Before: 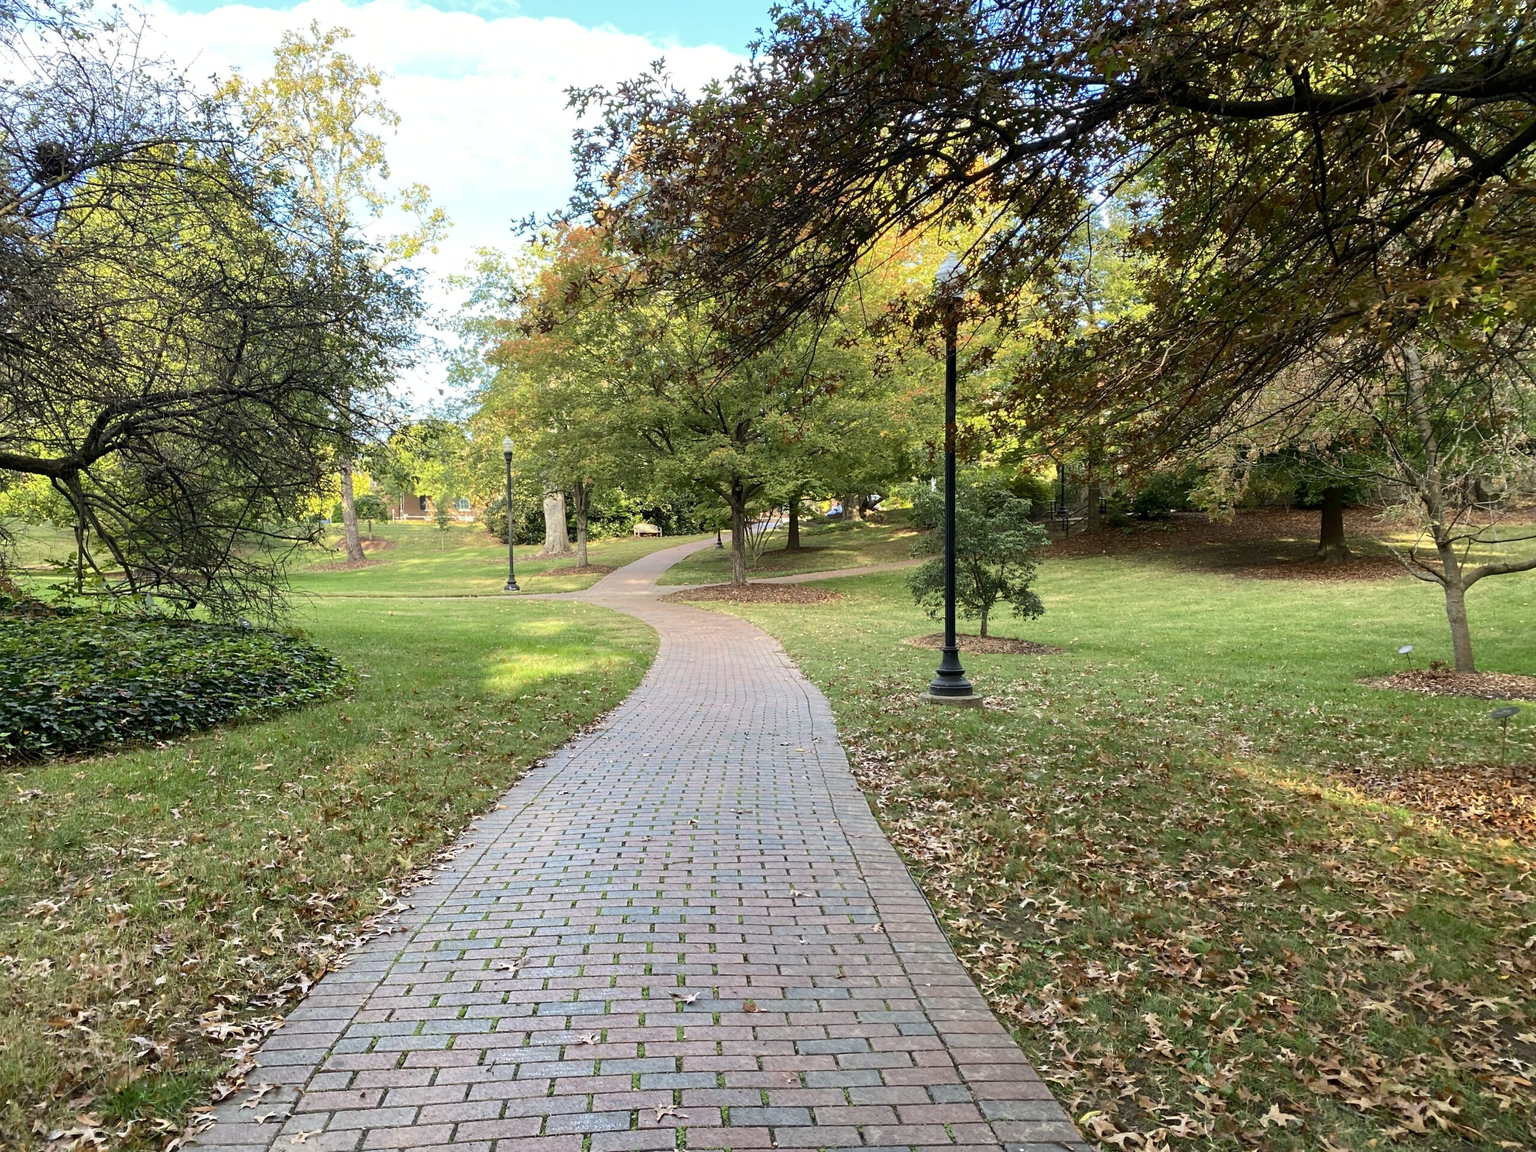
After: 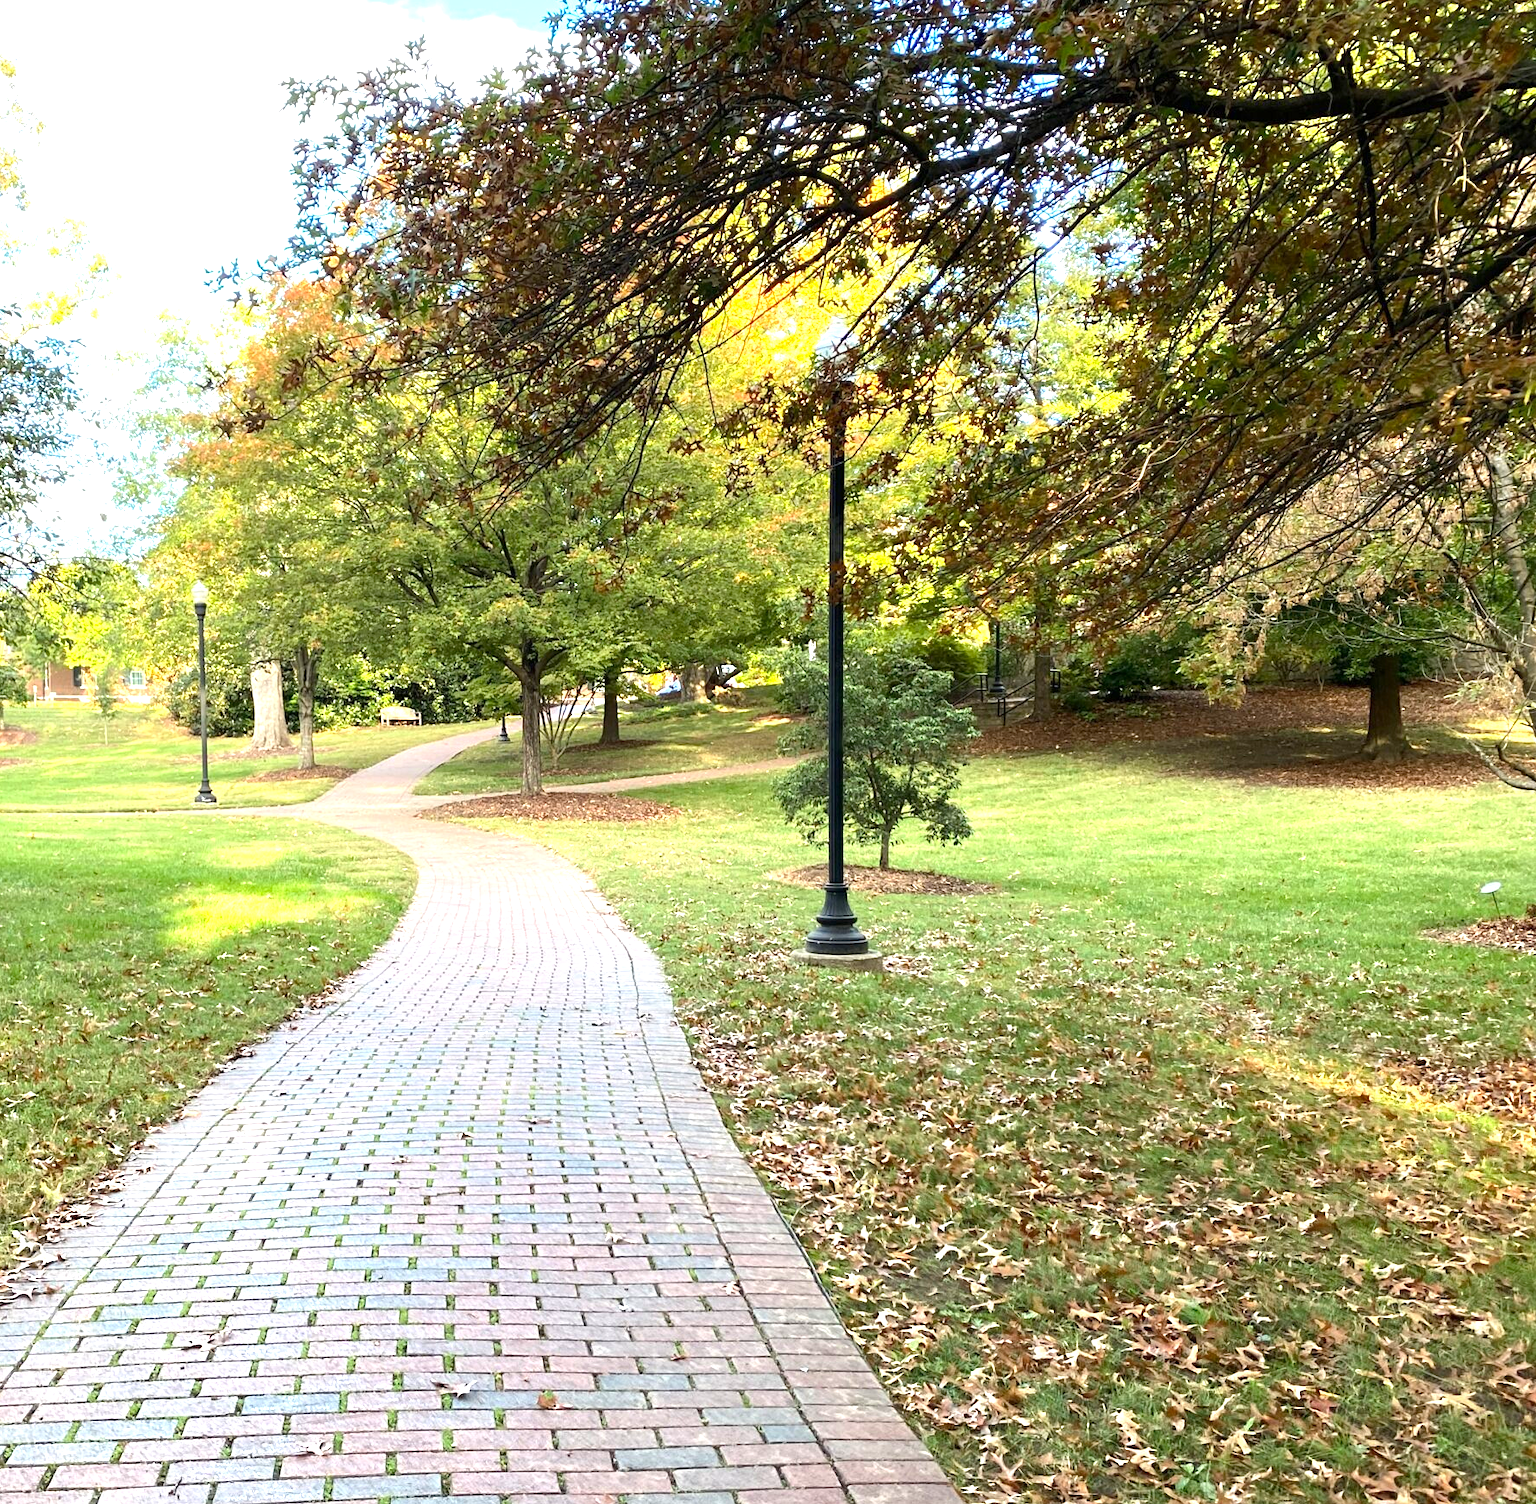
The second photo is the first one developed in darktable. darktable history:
crop and rotate: left 24.034%, top 2.838%, right 6.406%, bottom 6.299%
exposure: exposure 0.95 EV, compensate highlight preservation false
